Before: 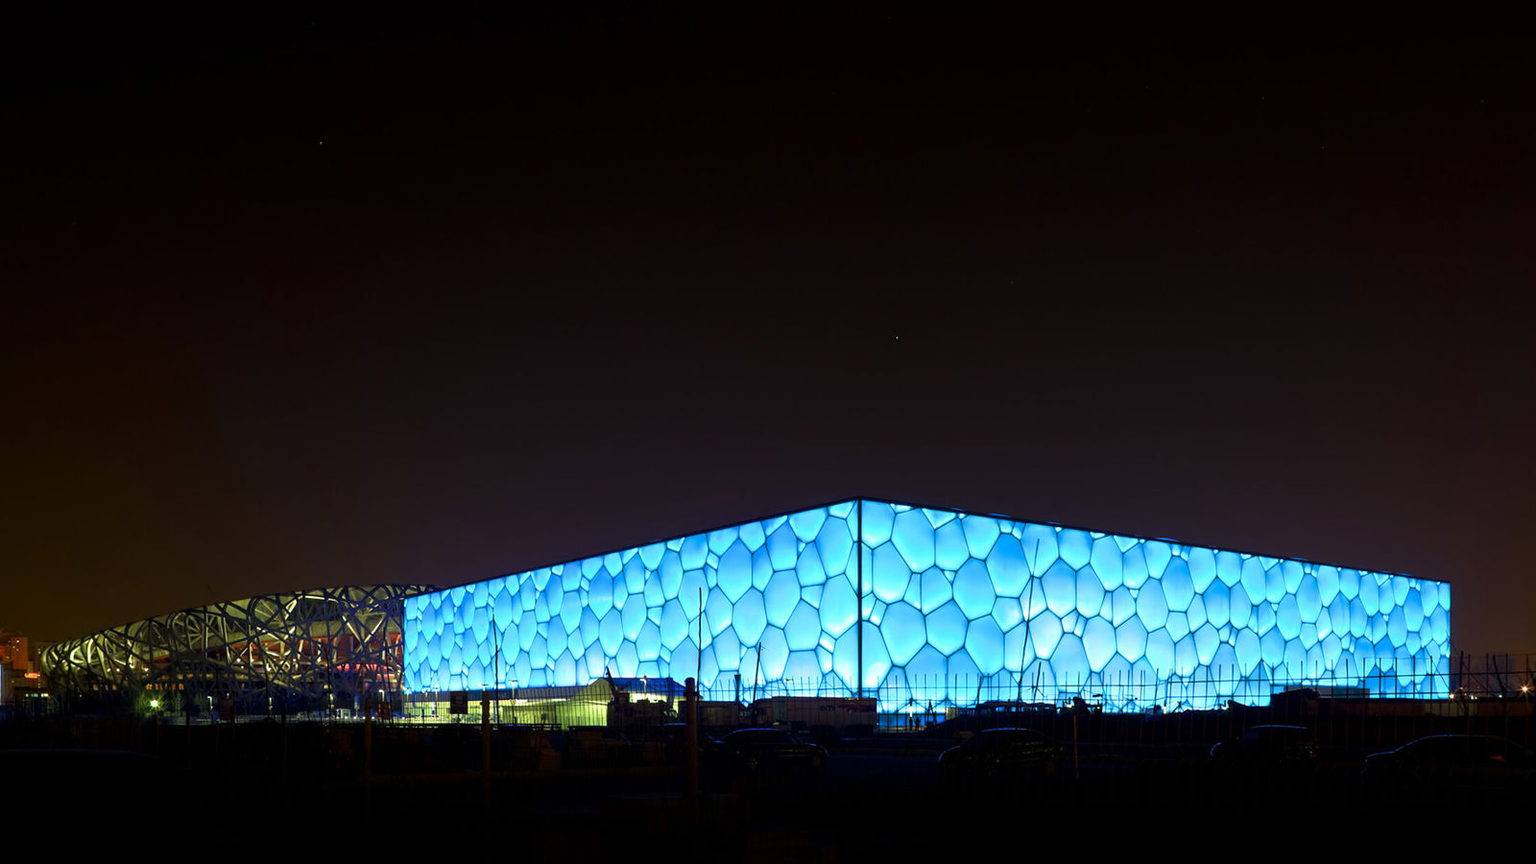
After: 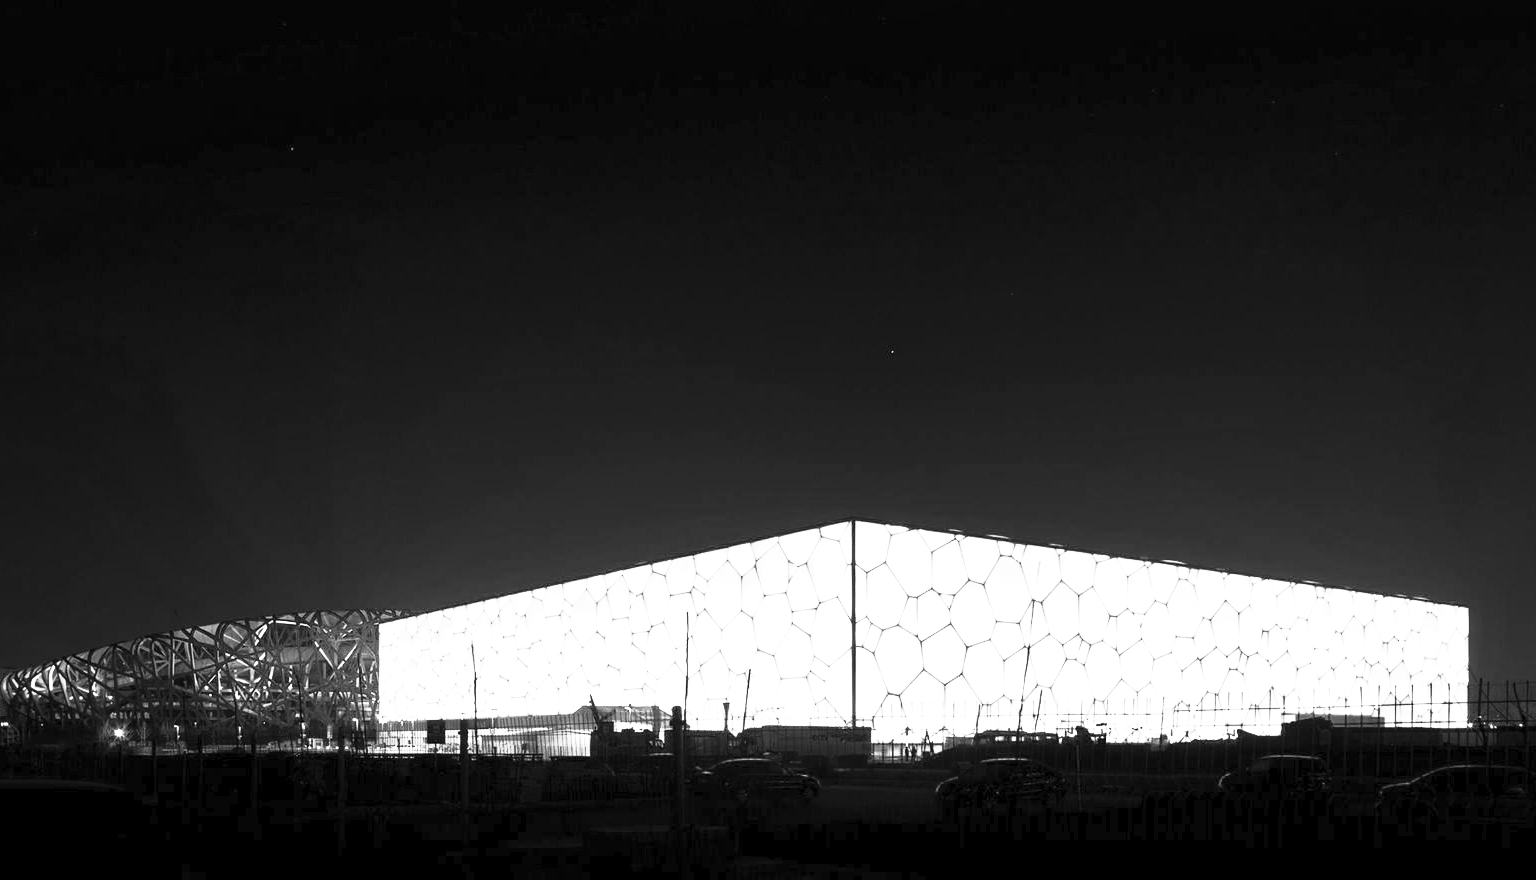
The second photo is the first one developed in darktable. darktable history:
crop and rotate: left 2.72%, right 1.266%, bottom 2.162%
shadows and highlights: on, module defaults
contrast brightness saturation: contrast 0.633, brightness 0.351, saturation 0.136
color calibration: output gray [0.21, 0.42, 0.37, 0], illuminant as shot in camera, x 0.464, y 0.419, temperature 2651.64 K
